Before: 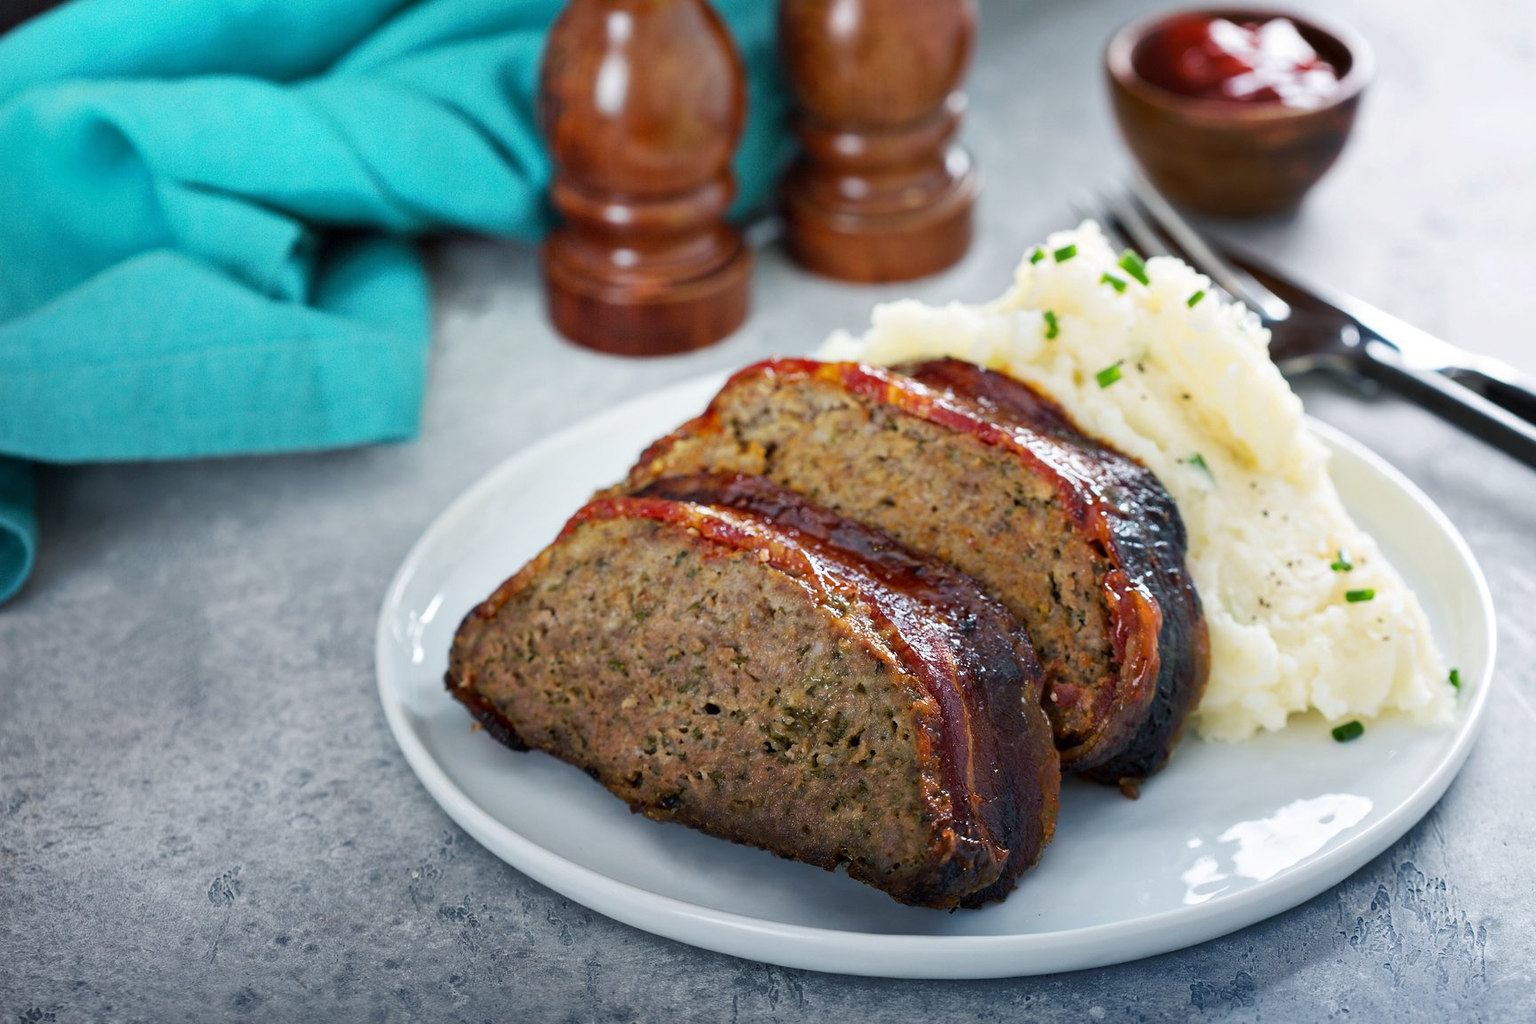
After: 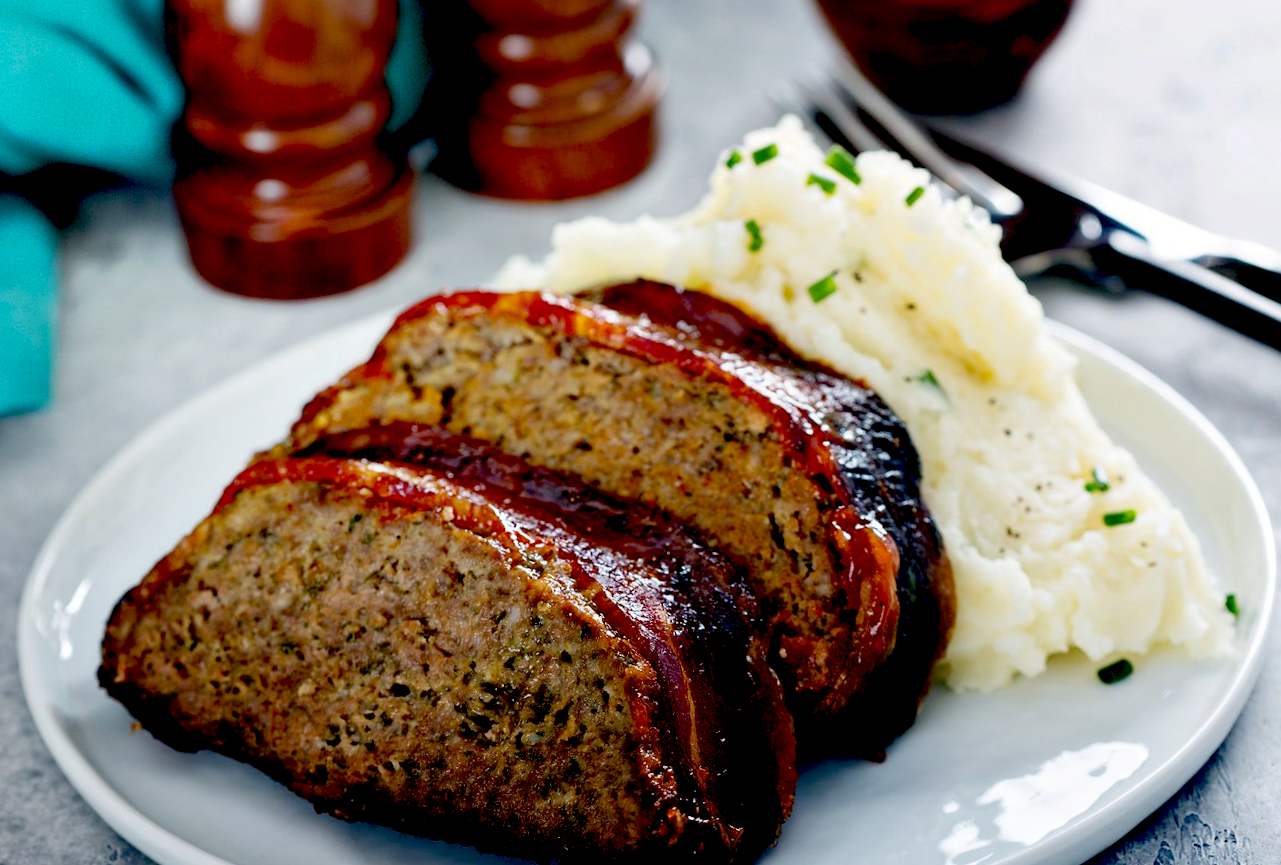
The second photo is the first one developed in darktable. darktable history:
exposure: black level correction 0.056, compensate highlight preservation false
crop: left 23.095%, top 5.827%, bottom 11.854%
color zones: curves: ch0 [(0.25, 0.5) (0.428, 0.473) (0.75, 0.5)]; ch1 [(0.243, 0.479) (0.398, 0.452) (0.75, 0.5)]
rotate and perspective: rotation -3.52°, crop left 0.036, crop right 0.964, crop top 0.081, crop bottom 0.919
